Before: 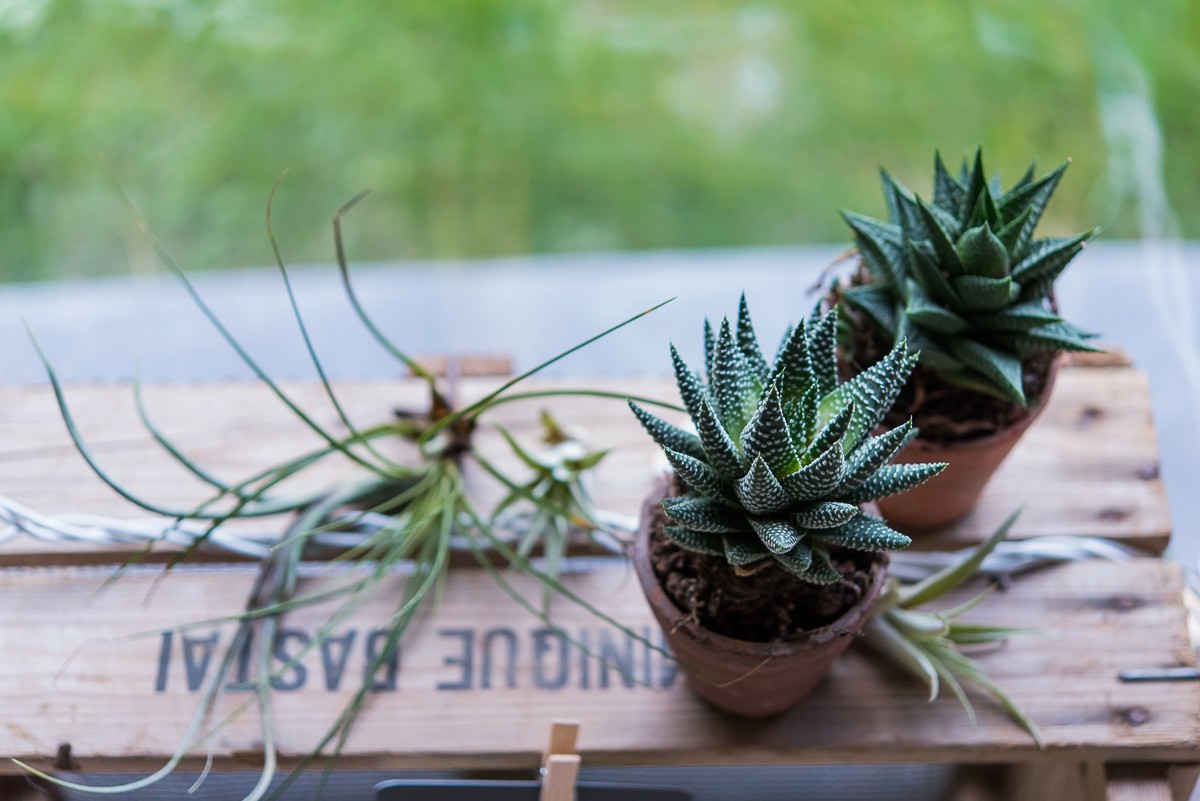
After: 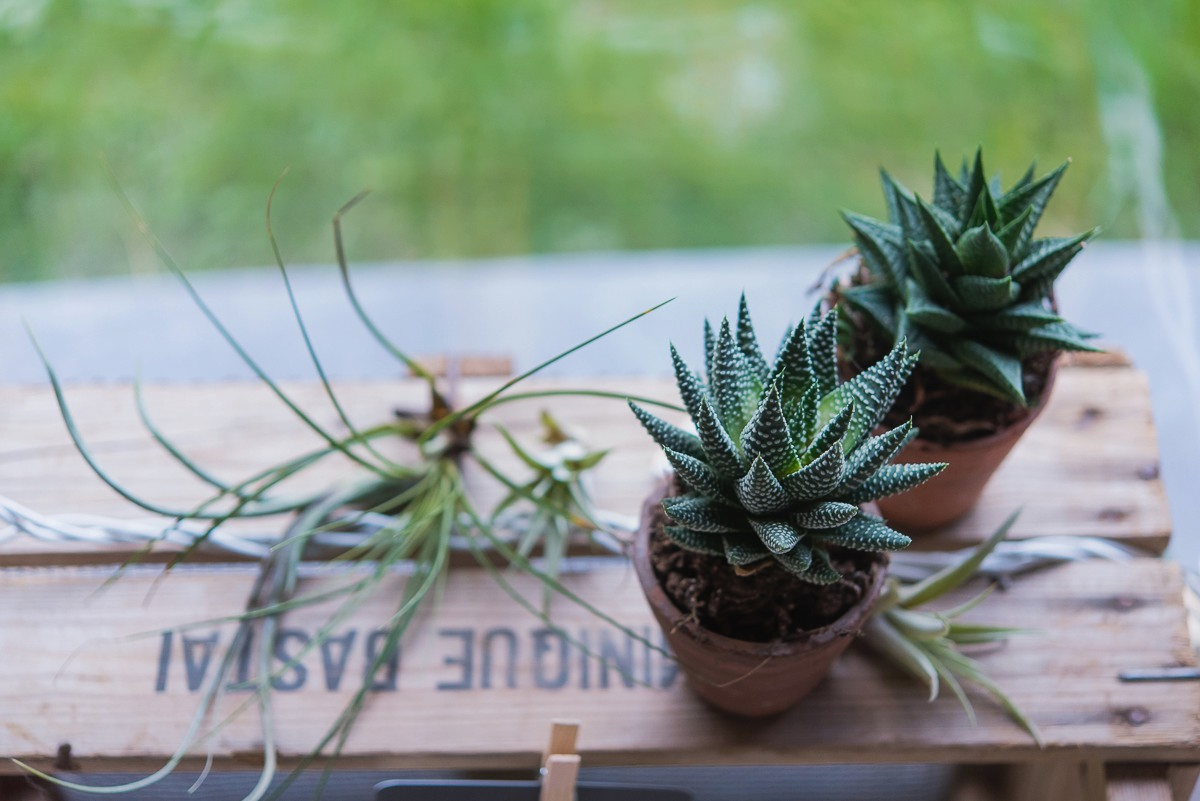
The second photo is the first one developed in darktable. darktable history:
contrast equalizer: y [[0.6 ×6], [0.55 ×6], [0 ×6], [0 ×6], [0 ×6]], mix -0.346
vignetting: fall-off start 99.42%, brightness -0.224, saturation 0.147, width/height ratio 1.309, unbound false
